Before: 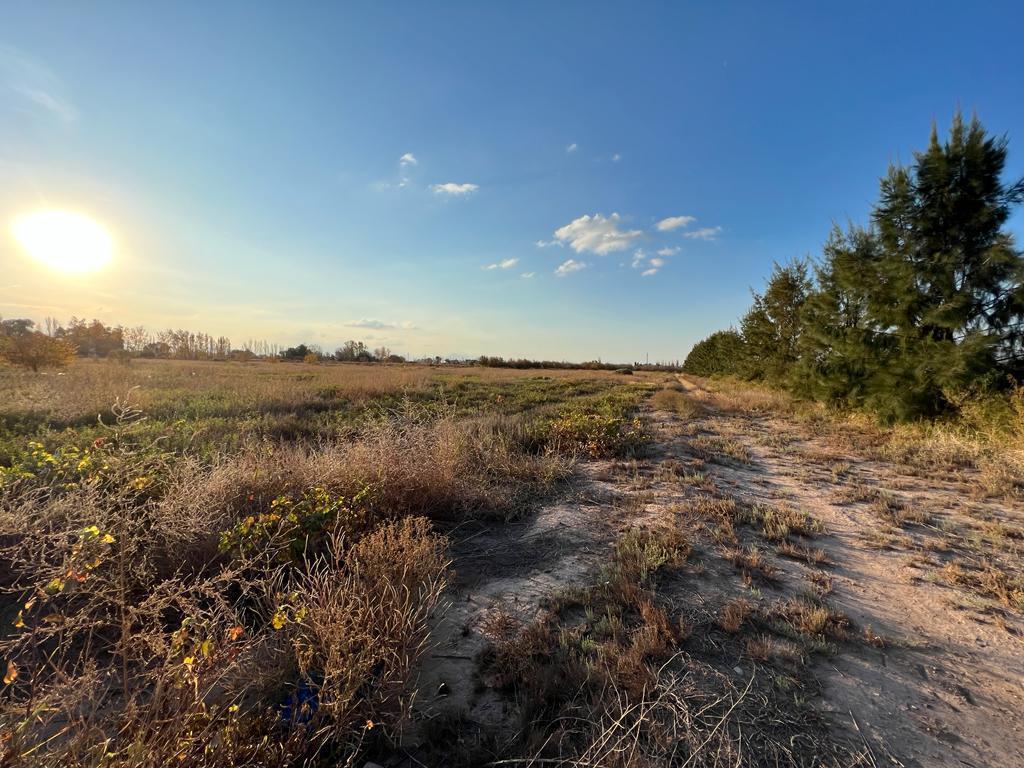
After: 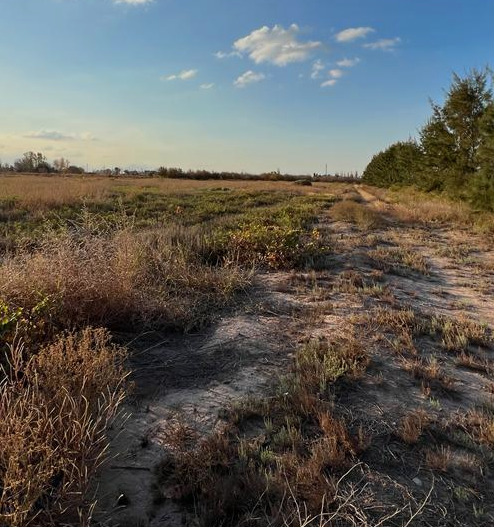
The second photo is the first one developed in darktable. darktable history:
crop: left 31.379%, top 24.658%, right 20.326%, bottom 6.628%
exposure: exposure -0.242 EV, compensate highlight preservation false
